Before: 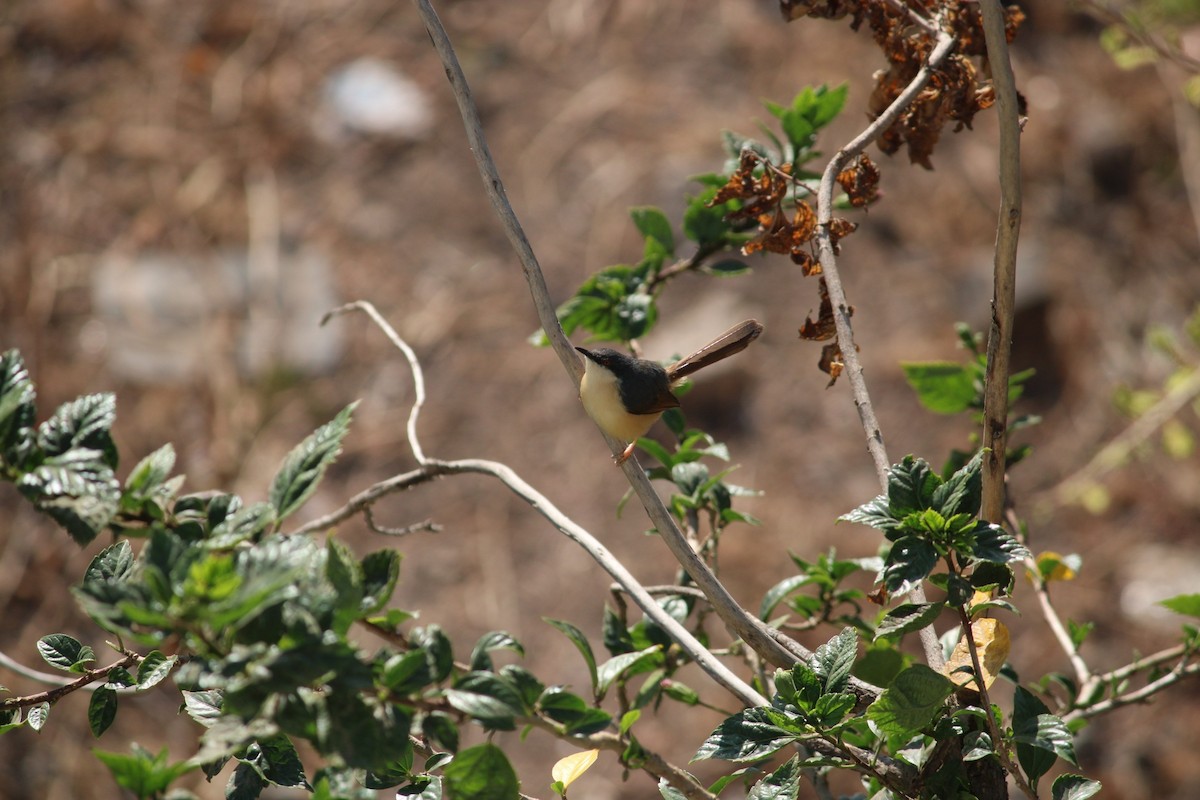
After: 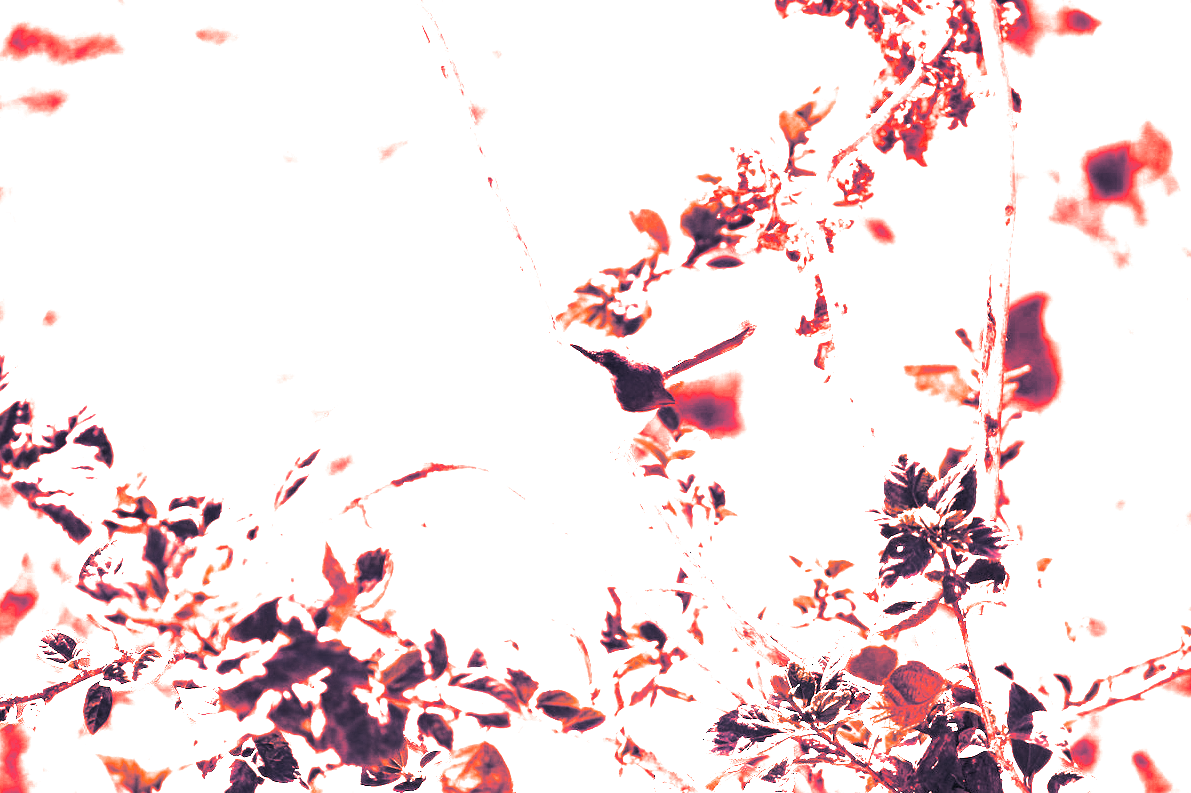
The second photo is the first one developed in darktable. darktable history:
white balance: red 4.26, blue 1.802
split-toning: shadows › hue 226.8°, shadows › saturation 0.56, highlights › hue 28.8°, balance -40, compress 0%
crop: left 0.434%, top 0.485%, right 0.244%, bottom 0.386%
tone equalizer: -8 EV -0.001 EV, -7 EV 0.001 EV, -6 EV -0.002 EV, -5 EV -0.003 EV, -4 EV -0.062 EV, -3 EV -0.222 EV, -2 EV -0.267 EV, -1 EV 0.105 EV, +0 EV 0.303 EV
